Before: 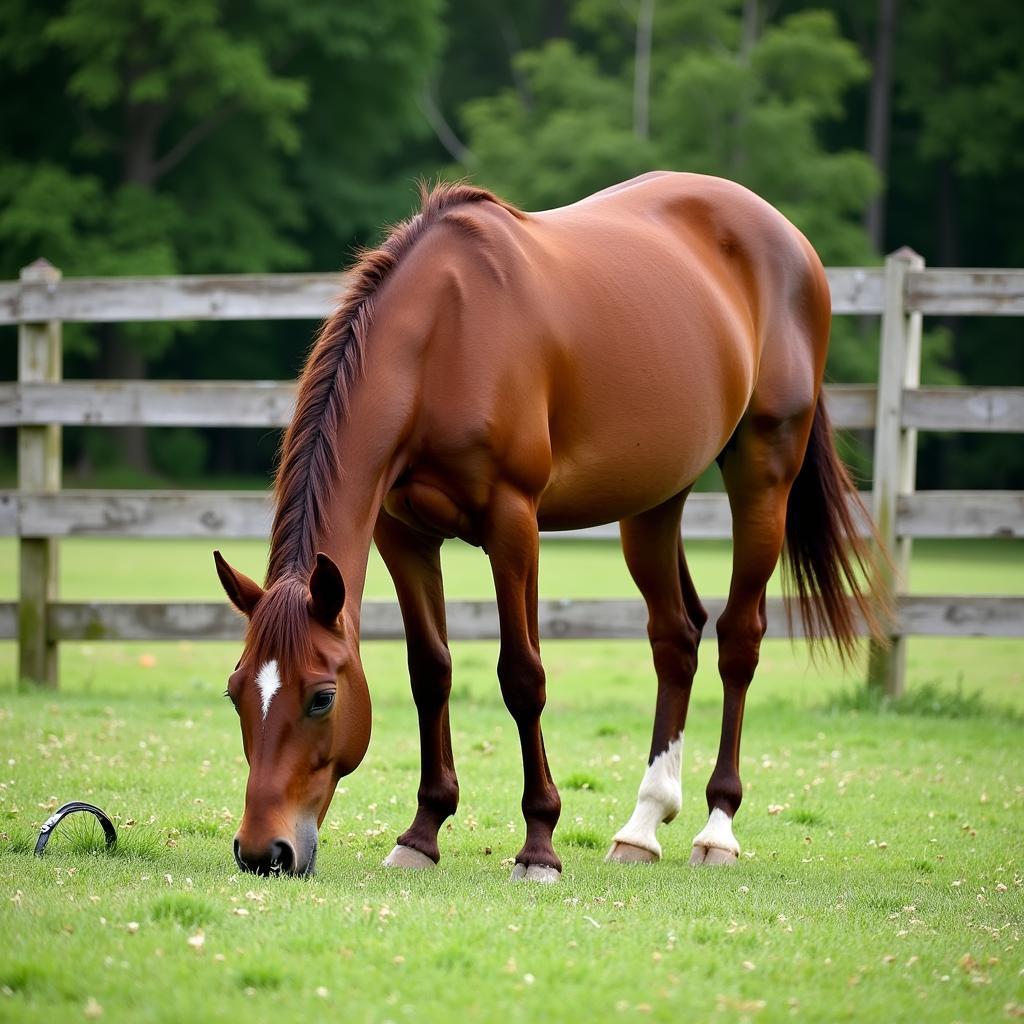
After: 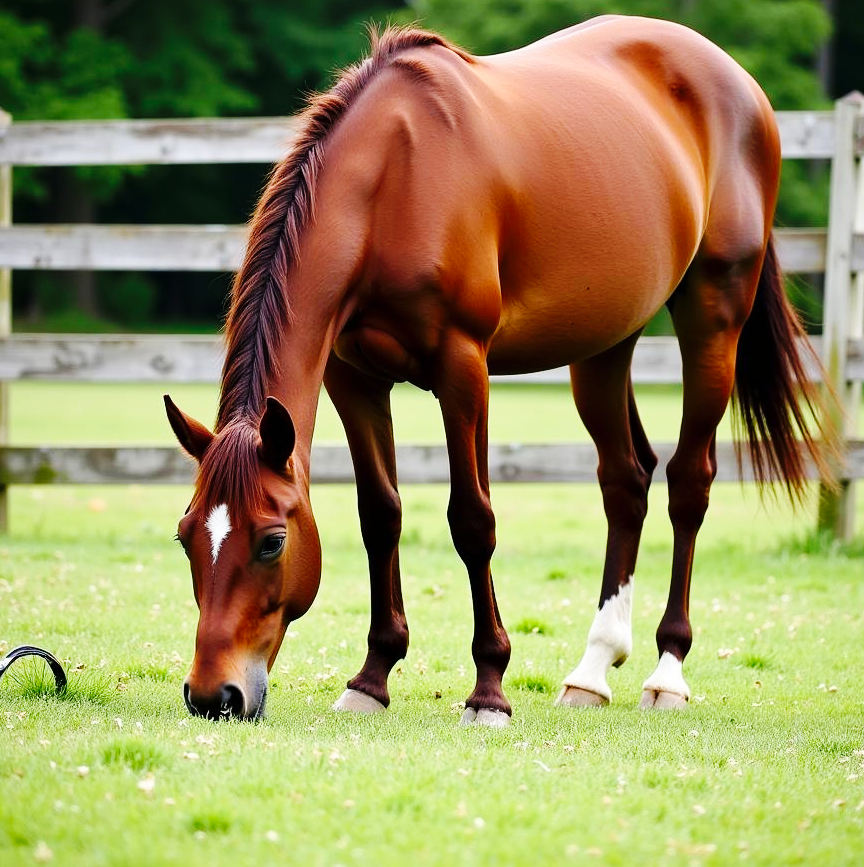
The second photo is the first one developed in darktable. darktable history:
crop and rotate: left 4.896%, top 15.313%, right 10.671%
base curve: curves: ch0 [(0, 0) (0.036, 0.025) (0.121, 0.166) (0.206, 0.329) (0.605, 0.79) (1, 1)], preserve colors none
